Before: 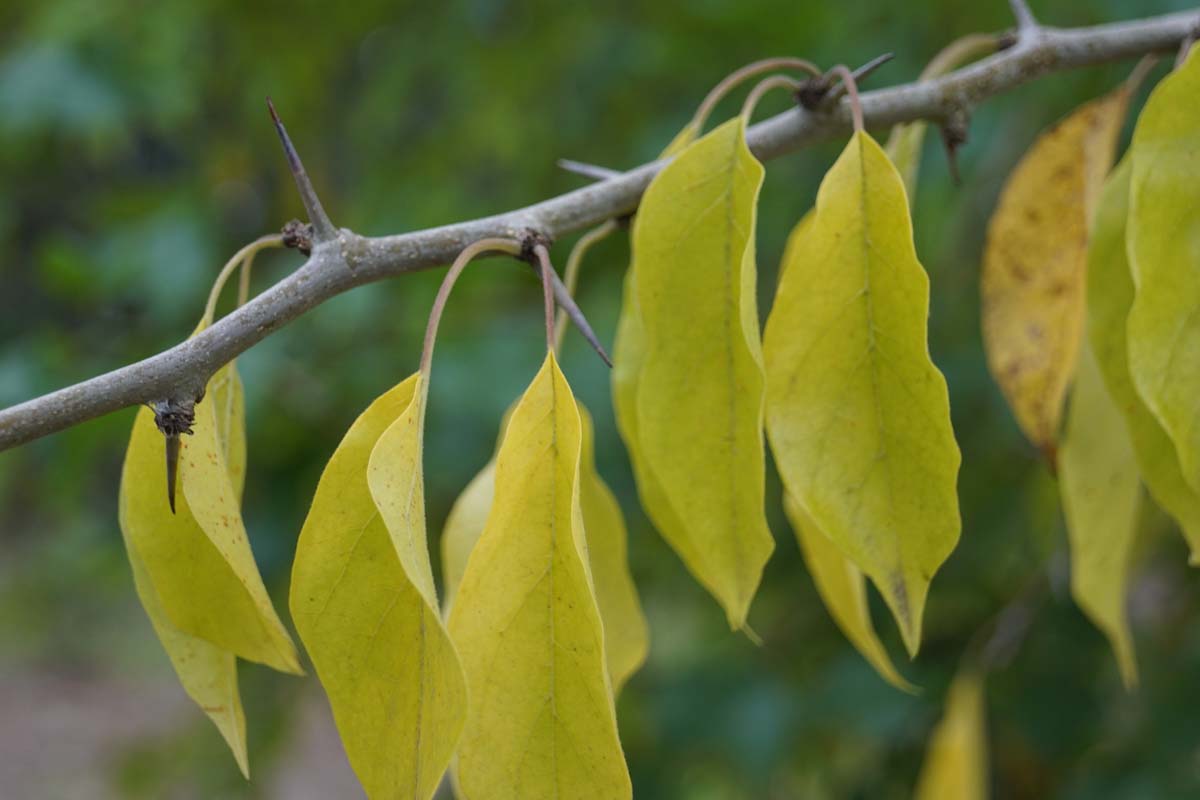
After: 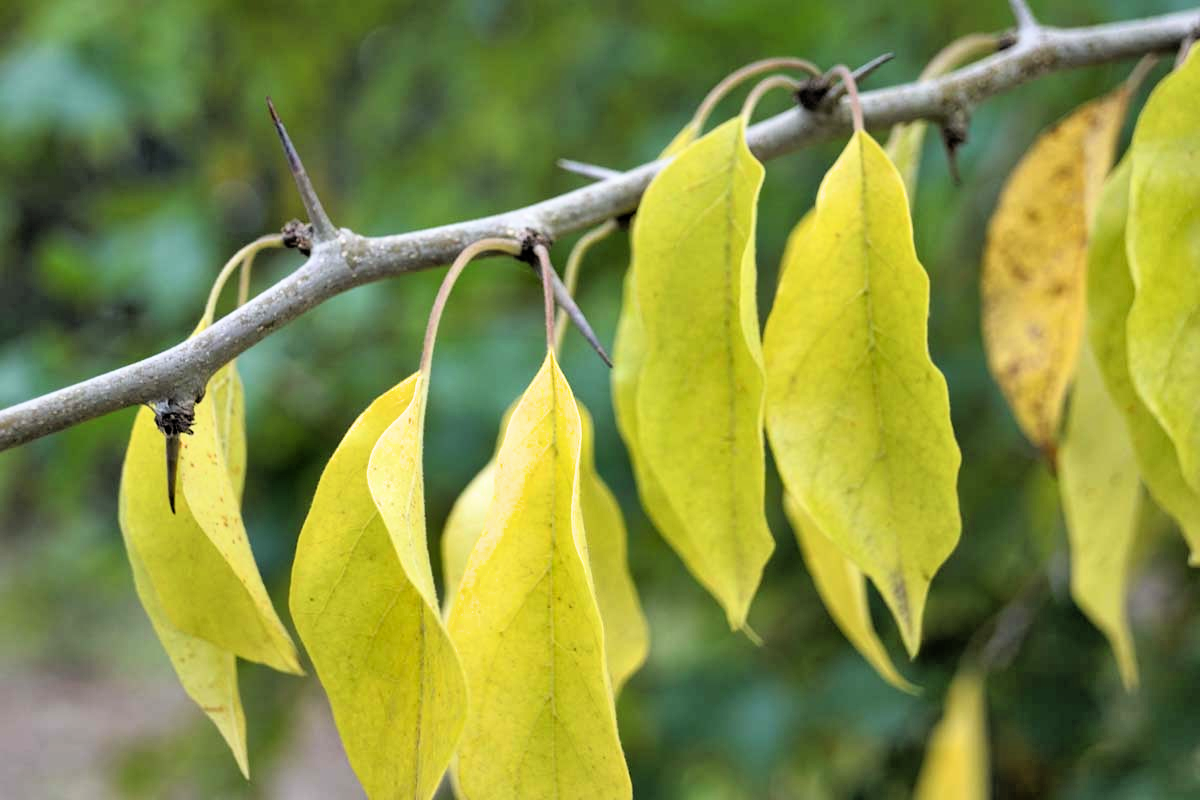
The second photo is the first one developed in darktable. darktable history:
shadows and highlights: soften with gaussian
exposure: black level correction 0, exposure 0.864 EV, compensate highlight preservation false
filmic rgb: black relative exposure -3.7 EV, white relative exposure 2.75 EV, dynamic range scaling -5.01%, hardness 3.05, iterations of high-quality reconstruction 10
